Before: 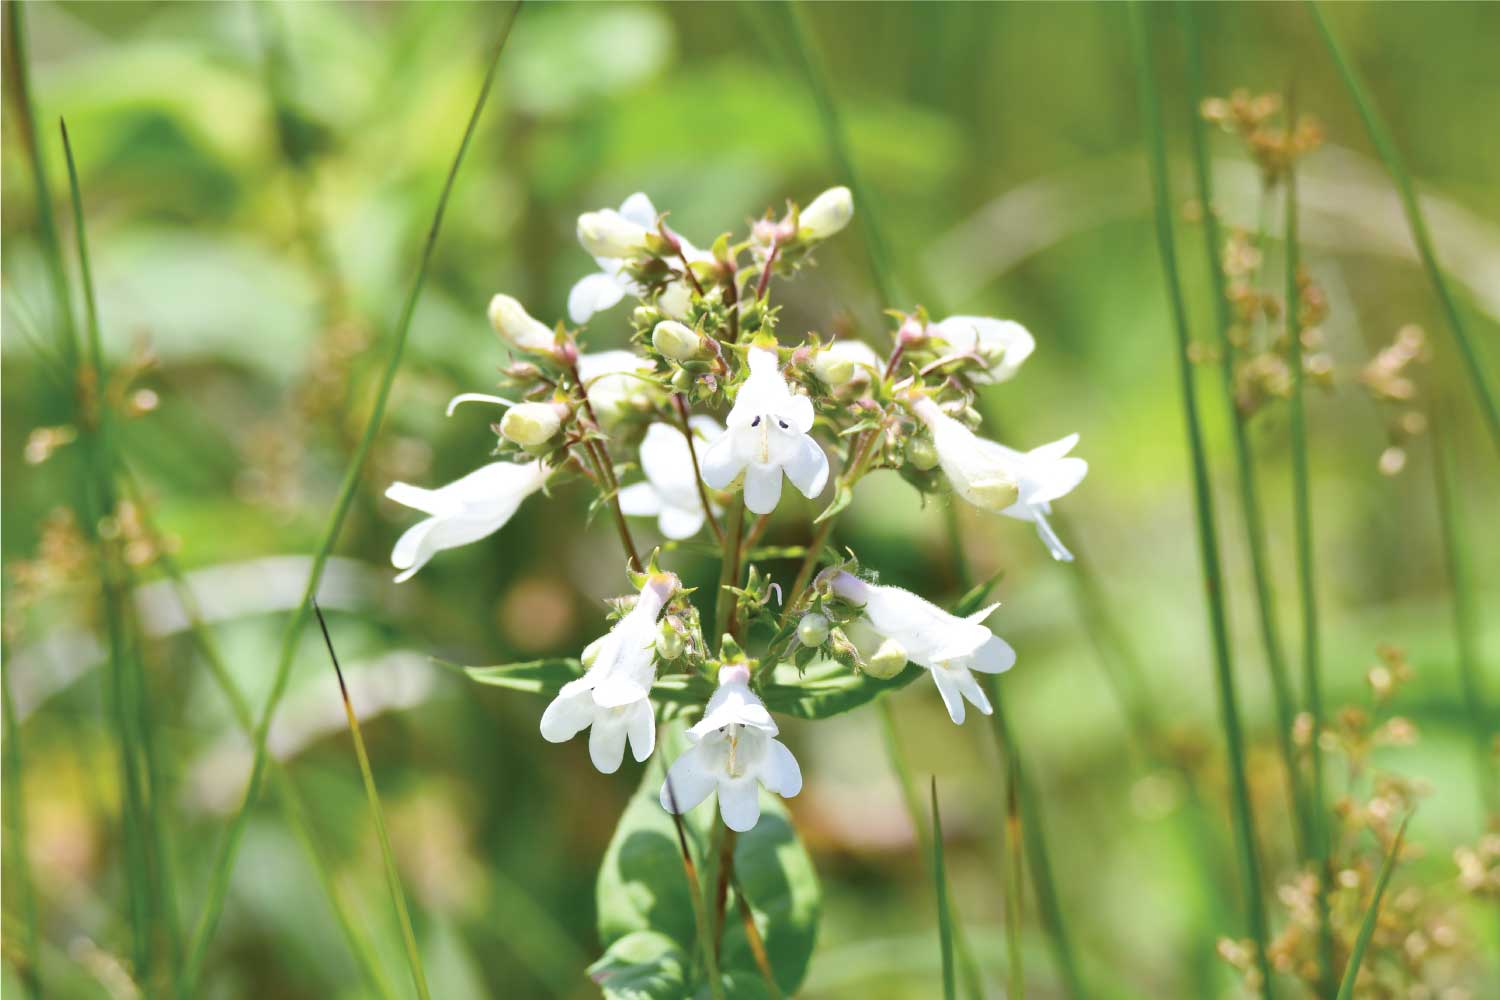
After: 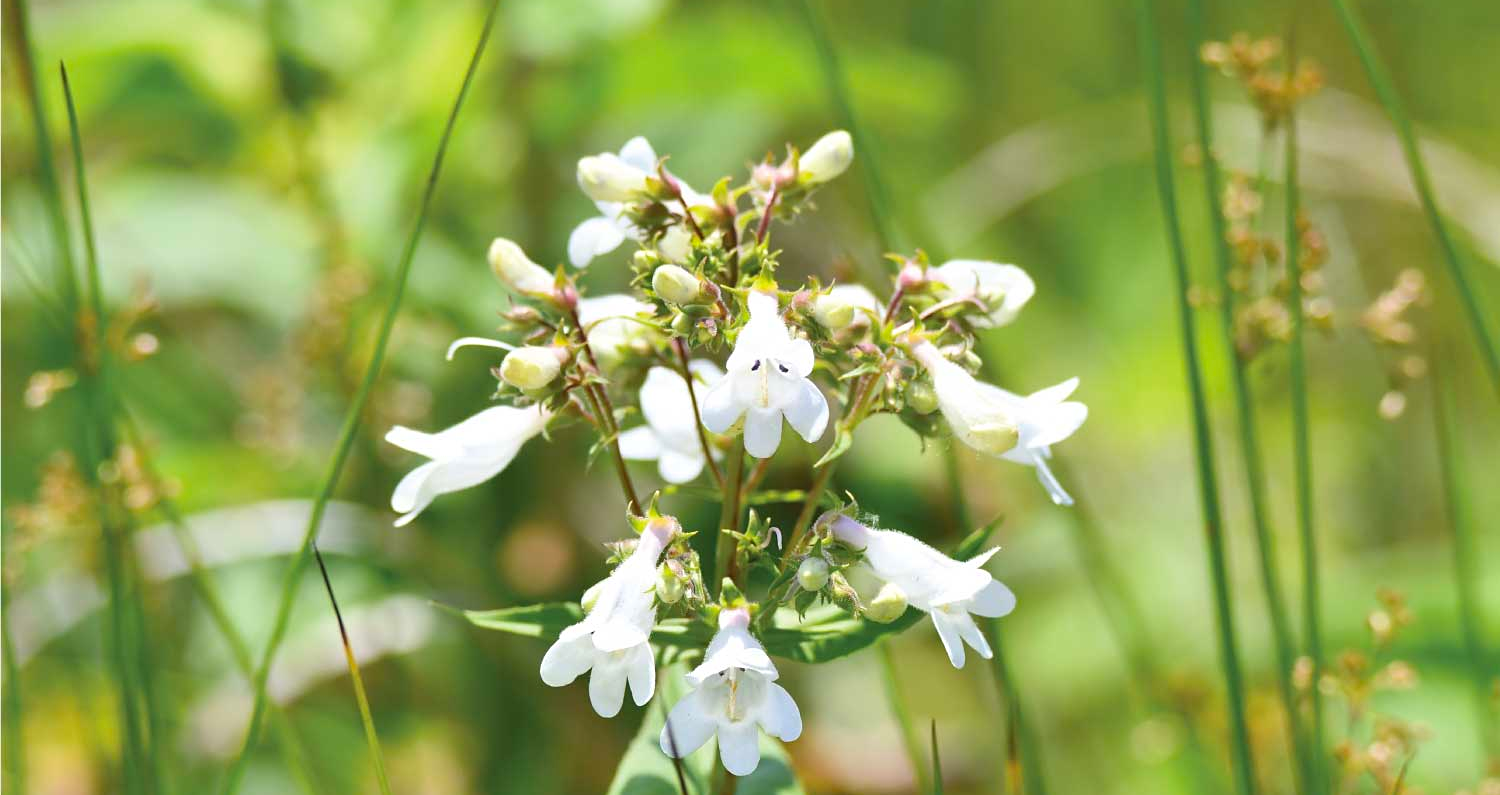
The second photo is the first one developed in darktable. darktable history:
color balance rgb: perceptual saturation grading › global saturation 0.997%, global vibrance 25.121%
sharpen: amount 0.213
crop and rotate: top 5.658%, bottom 14.812%
